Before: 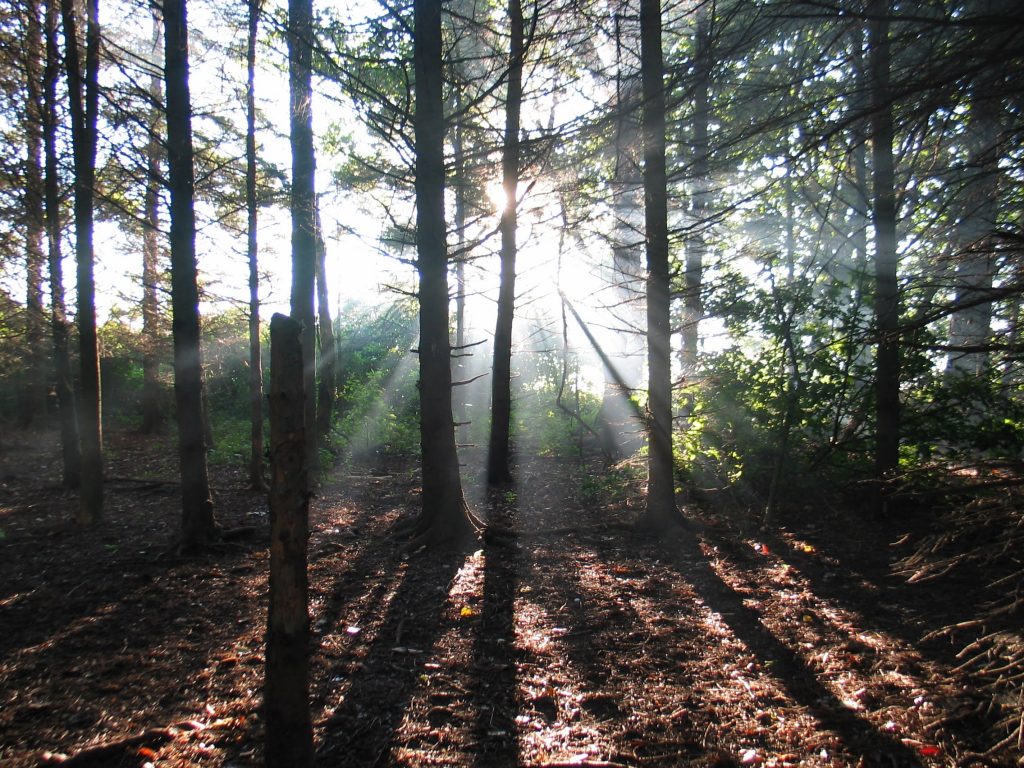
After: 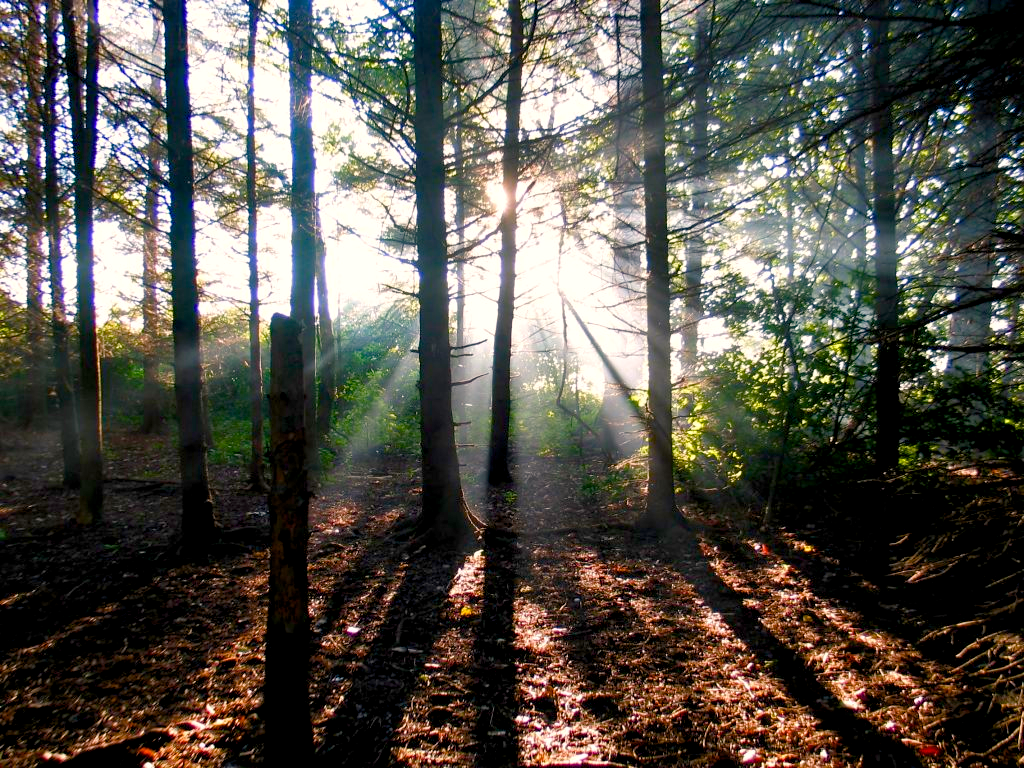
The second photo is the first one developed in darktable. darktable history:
color balance rgb: highlights gain › chroma 3.088%, highlights gain › hue 54.76°, perceptual saturation grading › global saturation 20%, perceptual saturation grading › highlights -24.853%, perceptual saturation grading › shadows 49.329%, global vibrance 30.487%
exposure: black level correction 0.009, exposure 0.12 EV, compensate highlight preservation false
